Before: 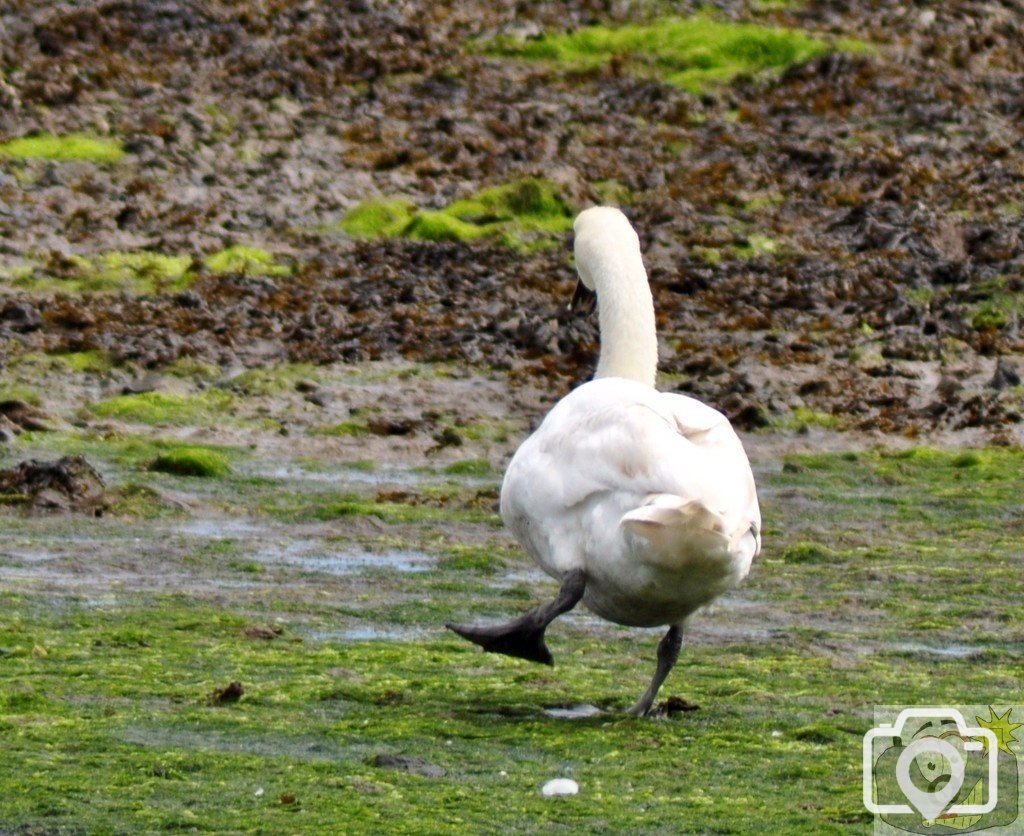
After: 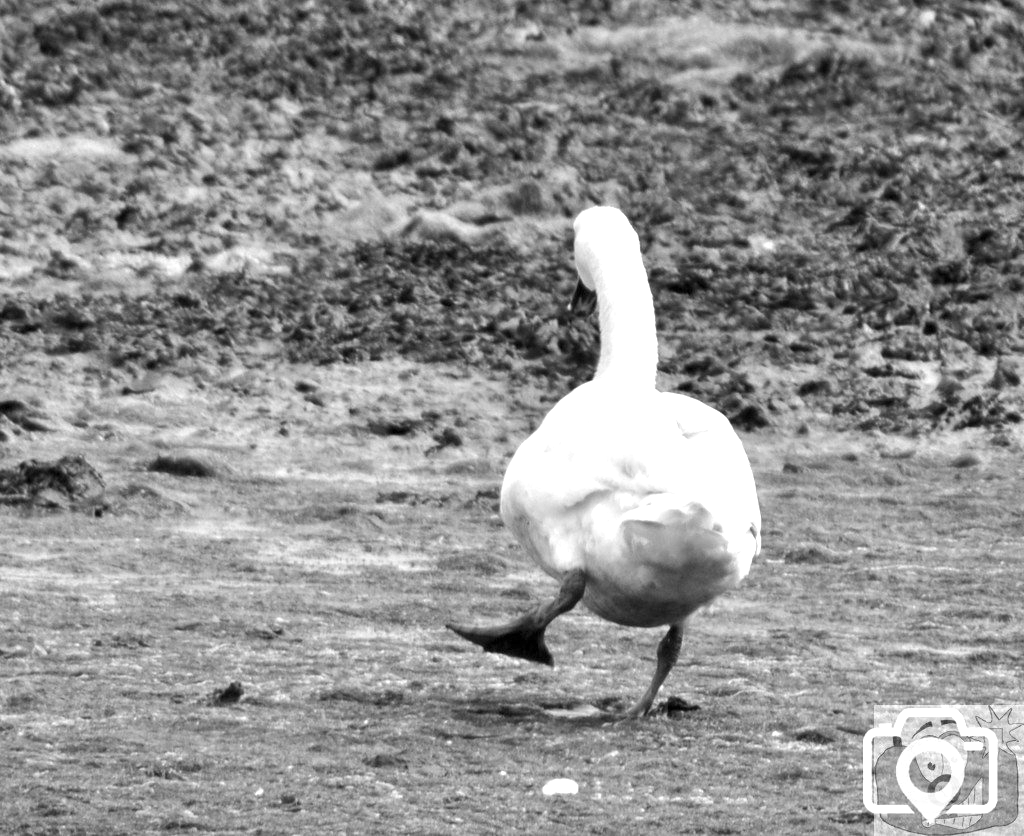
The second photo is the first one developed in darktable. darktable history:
monochrome: on, module defaults
white balance: red 1.05, blue 1.072
exposure: exposure 0.722 EV, compensate highlight preservation false
rgb levels: mode RGB, independent channels, levels [[0, 0.474, 1], [0, 0.5, 1], [0, 0.5, 1]]
